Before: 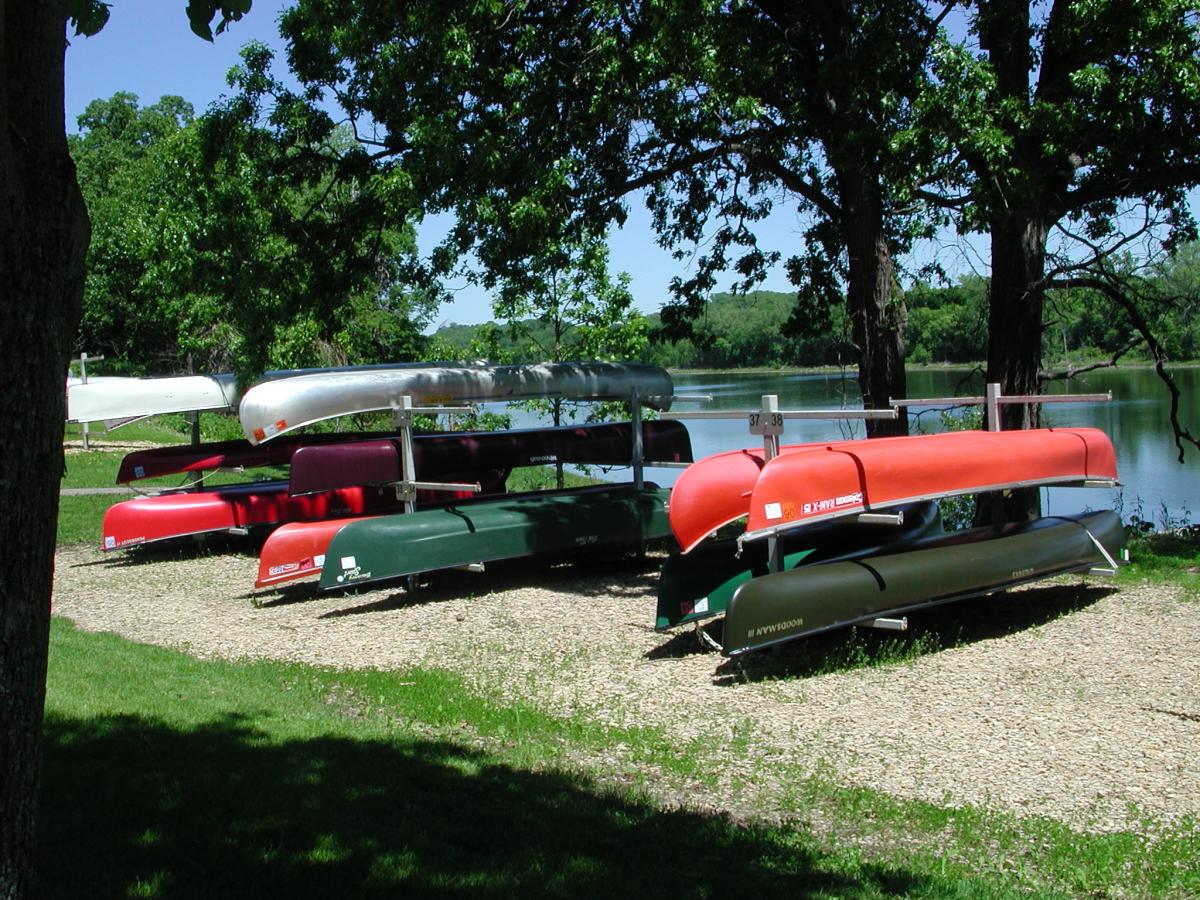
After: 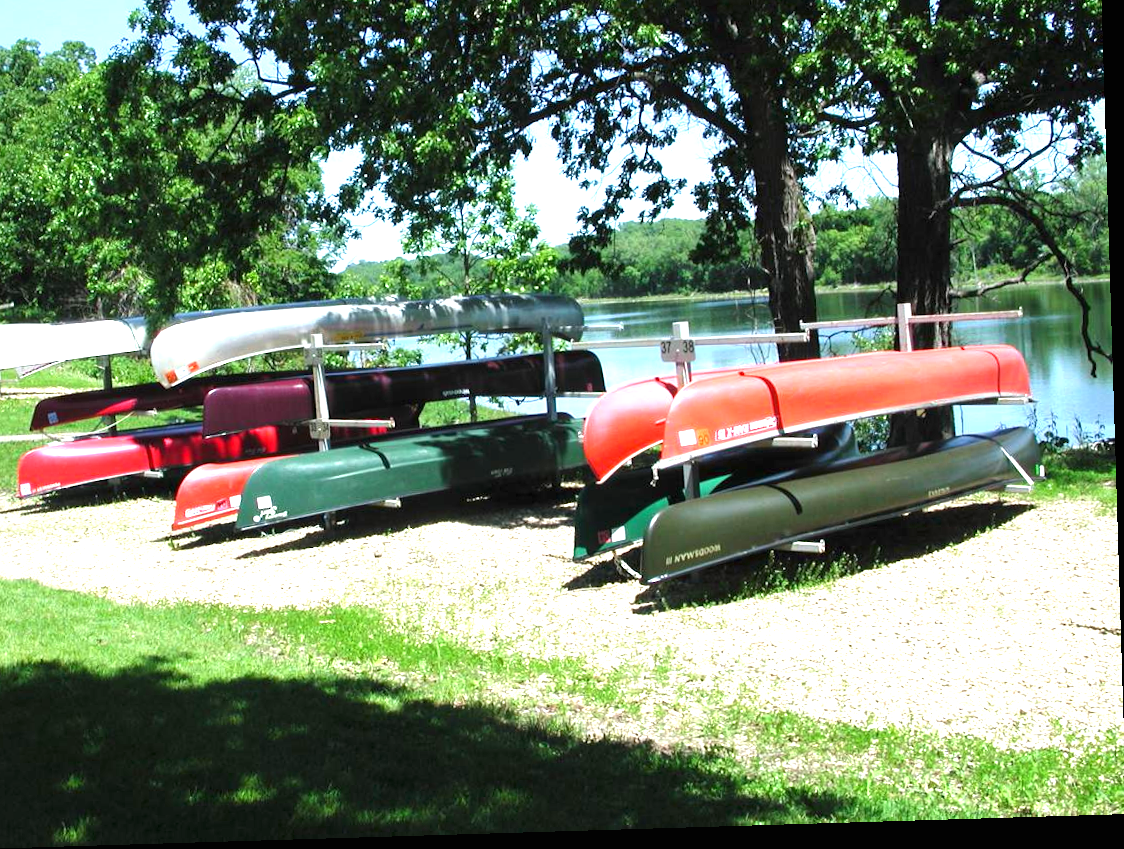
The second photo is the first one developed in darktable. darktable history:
rotate and perspective: rotation -1.75°, automatic cropping off
crop and rotate: left 8.262%, top 9.226%
exposure: black level correction 0, exposure 1.45 EV, compensate exposure bias true, compensate highlight preservation false
